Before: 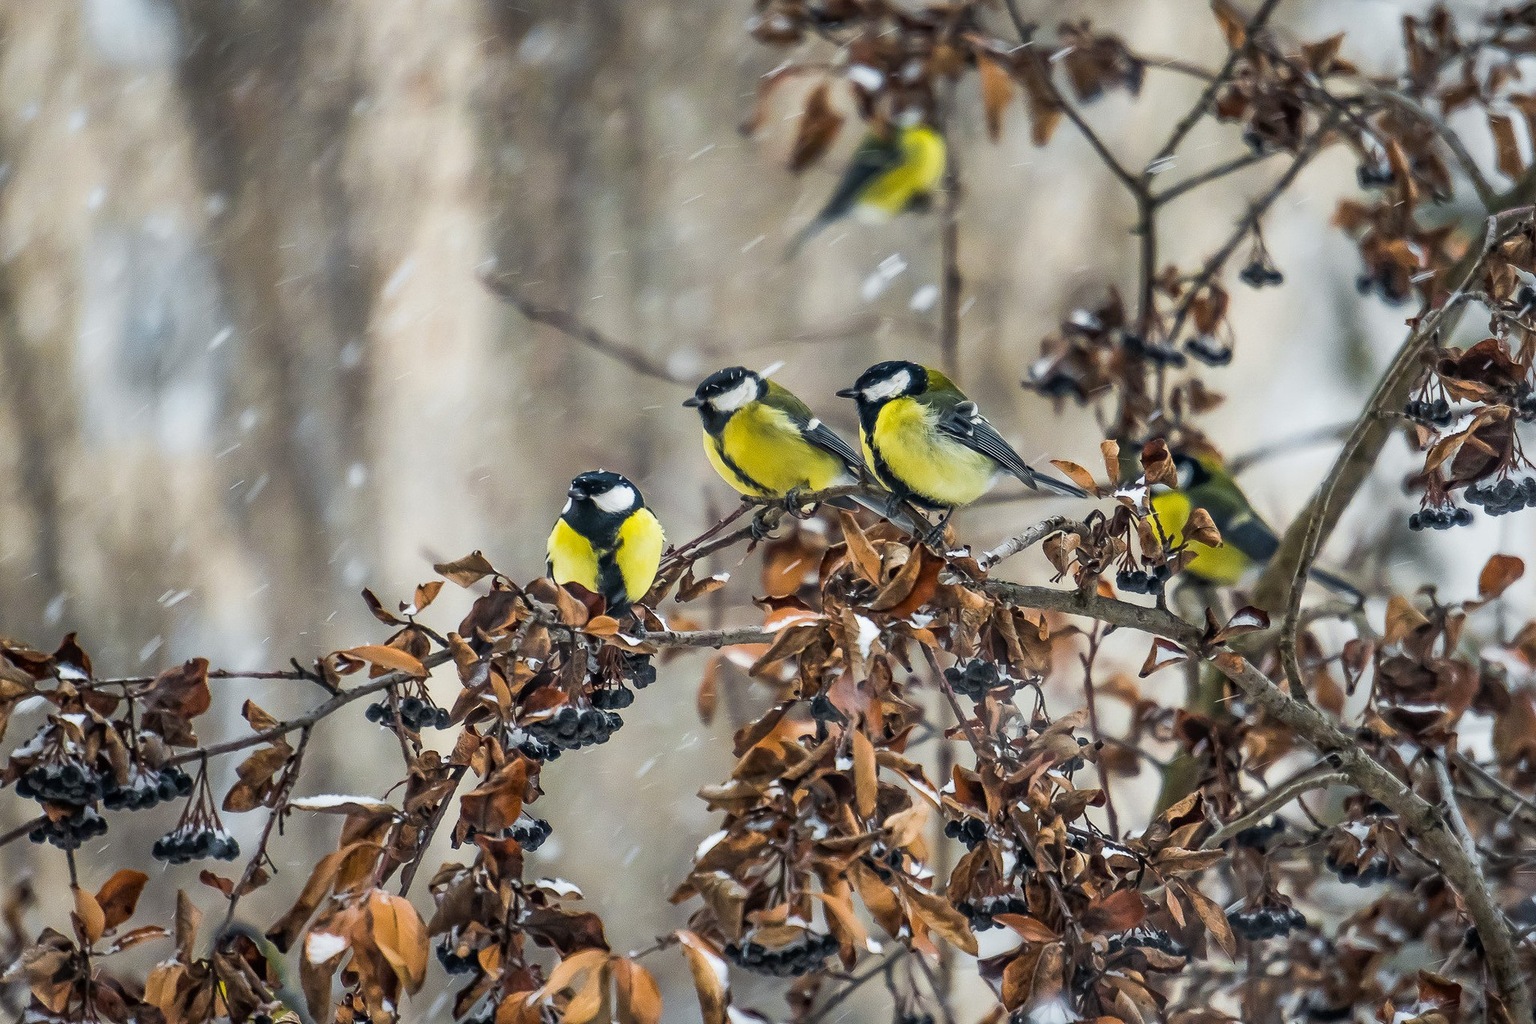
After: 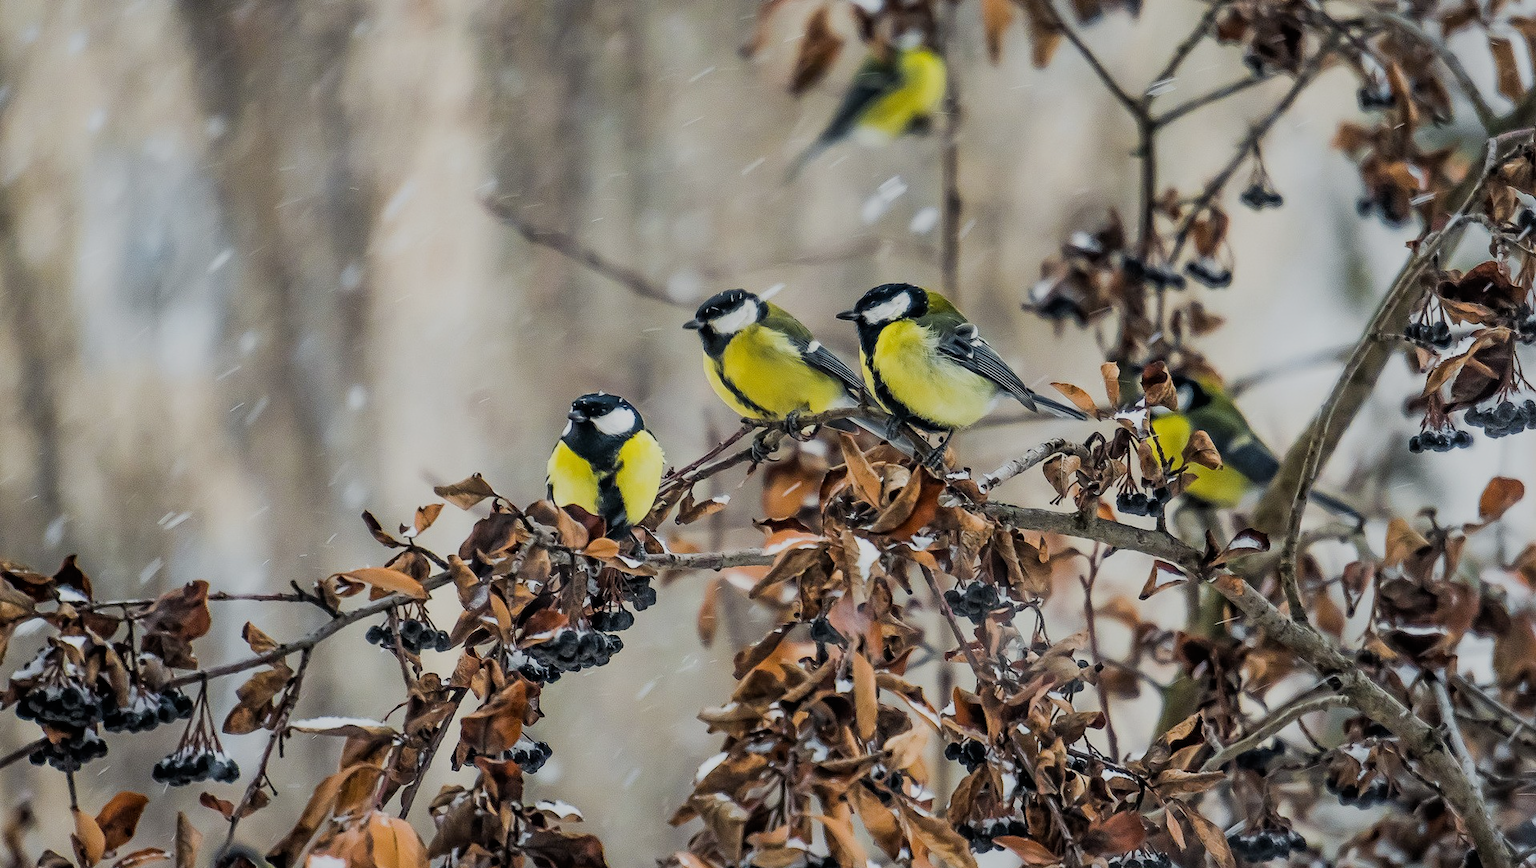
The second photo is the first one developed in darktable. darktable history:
crop: top 7.587%, bottom 7.525%
filmic rgb: black relative exposure -8.31 EV, white relative exposure 4.68 EV, threshold 5.95 EV, hardness 3.79, enable highlight reconstruction true
